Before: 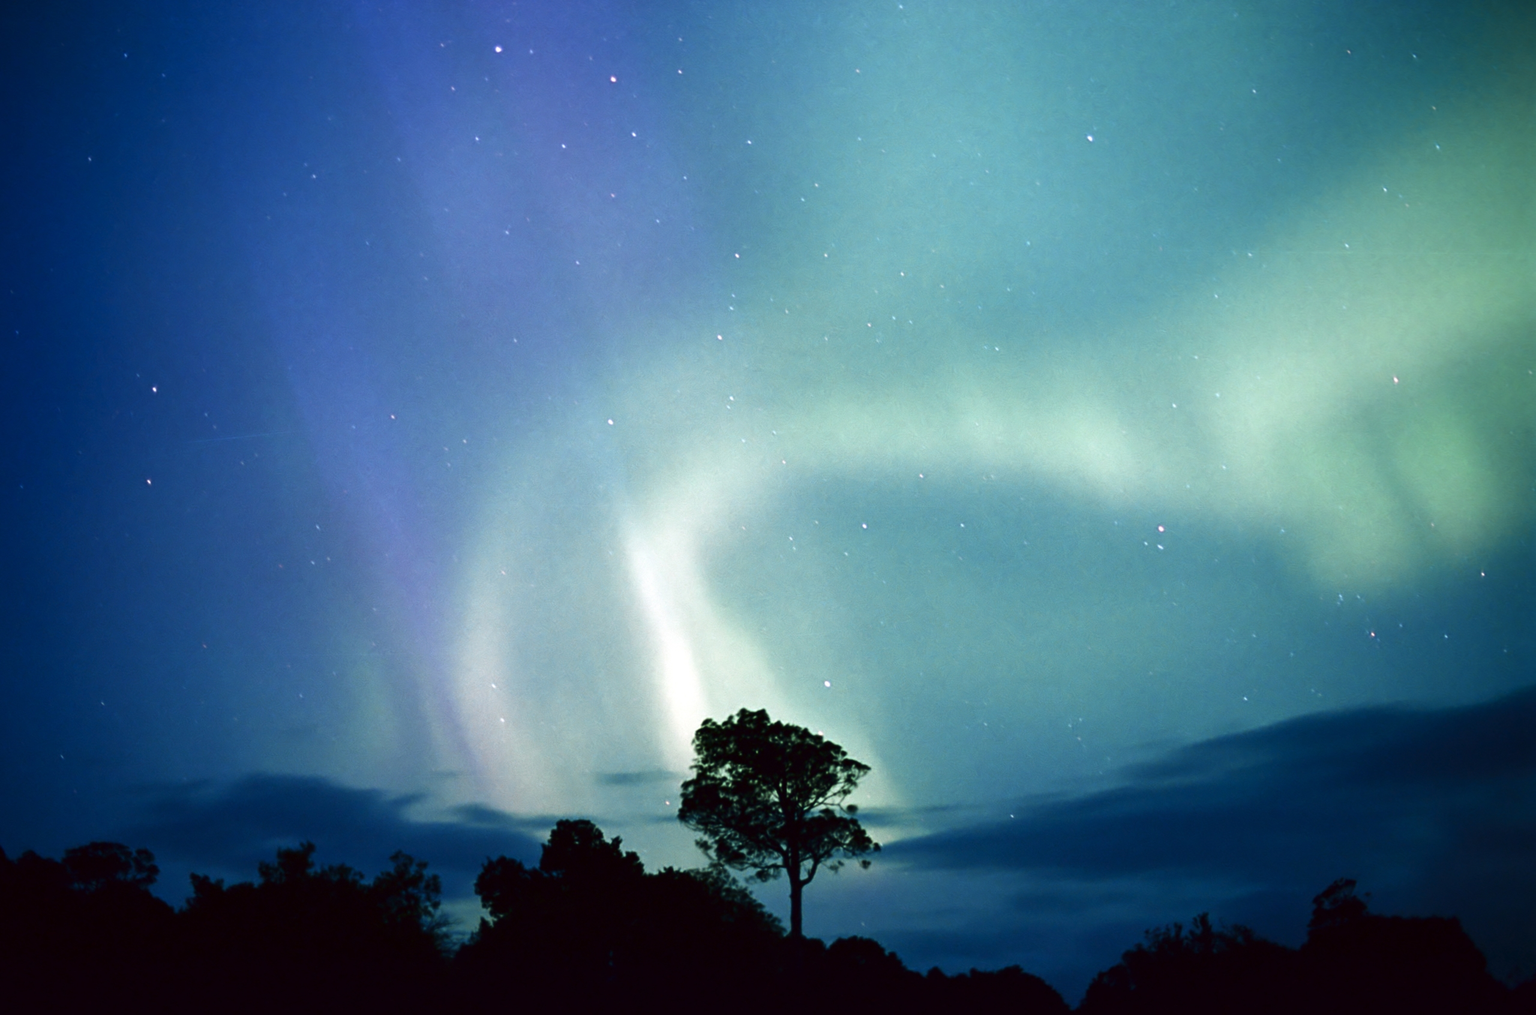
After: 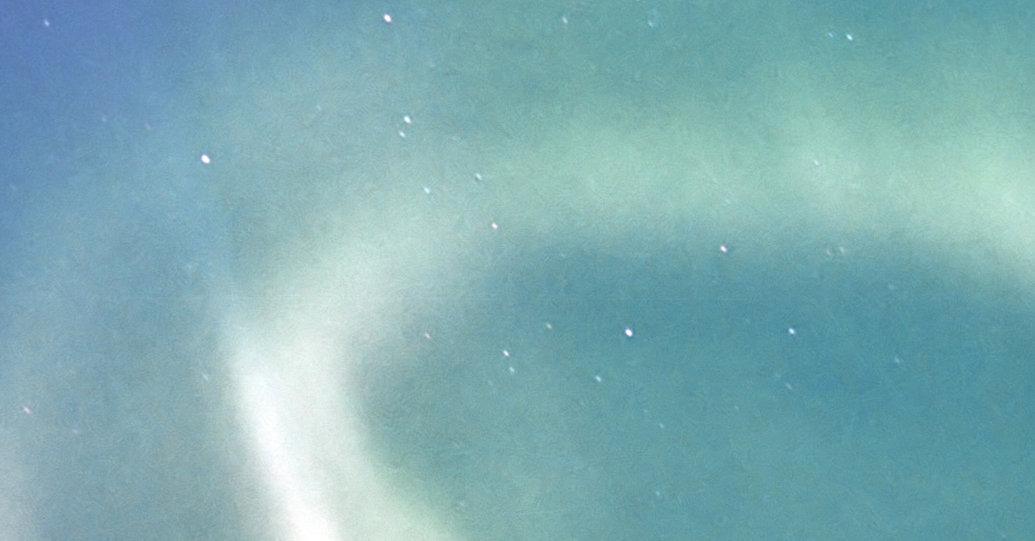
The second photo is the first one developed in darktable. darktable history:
shadows and highlights: soften with gaussian
exposure: compensate highlight preservation false
crop: left 31.751%, top 32.172%, right 27.8%, bottom 35.83%
